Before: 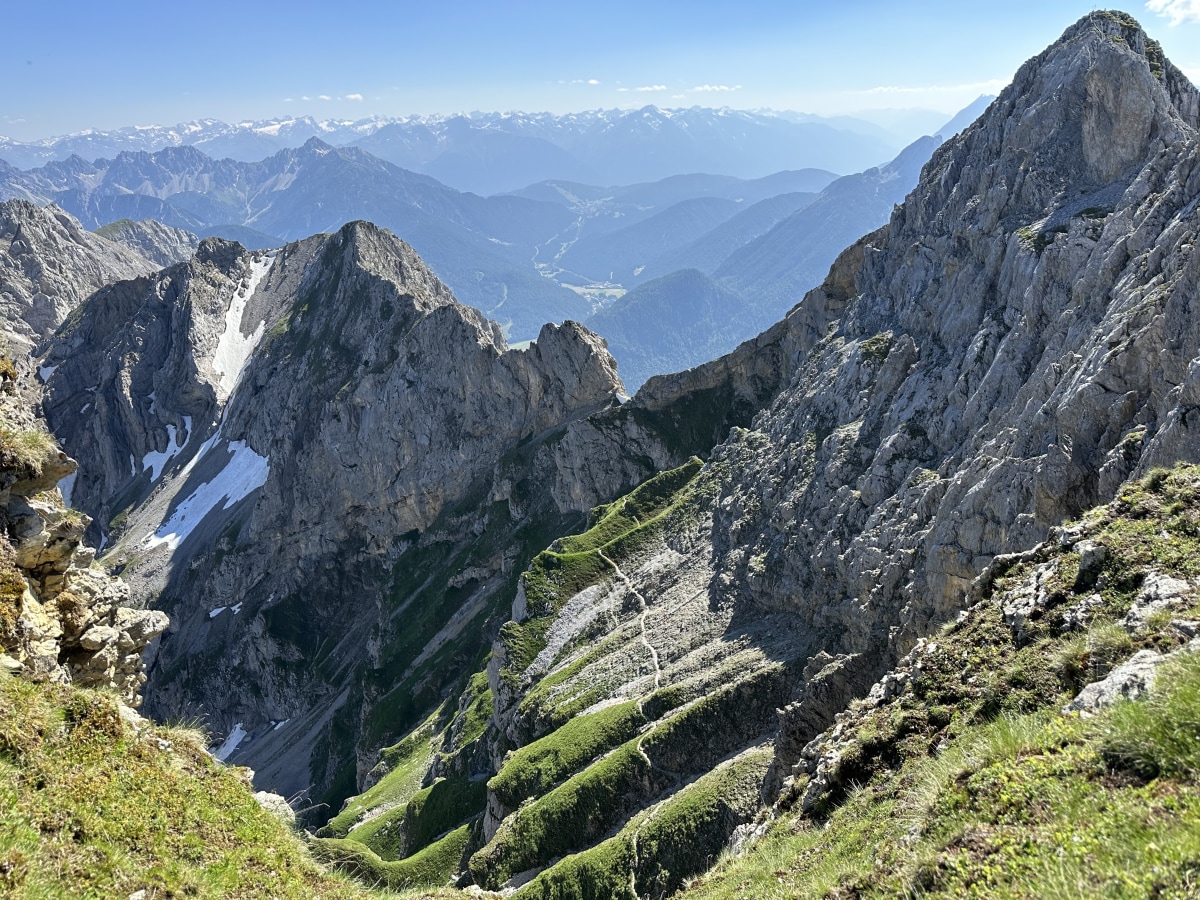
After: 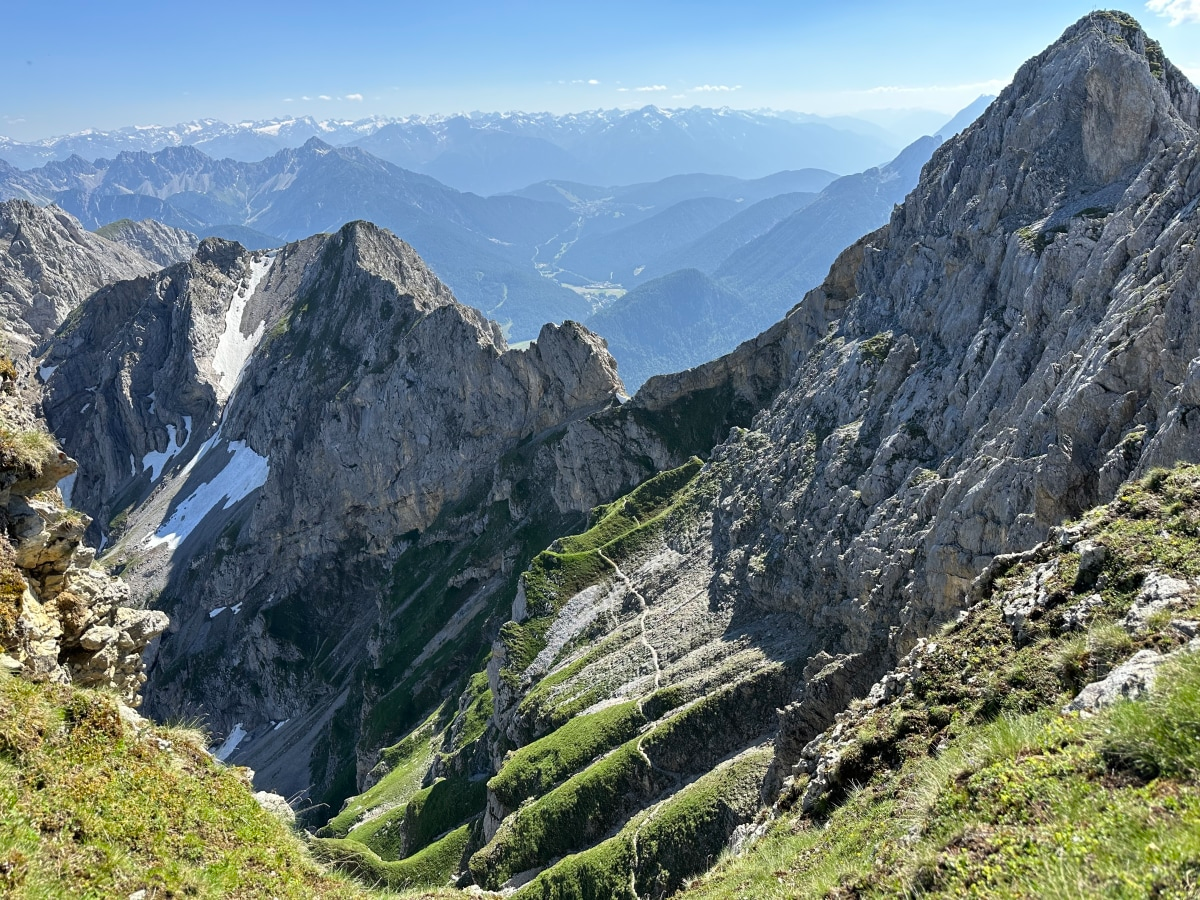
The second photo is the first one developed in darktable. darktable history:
contrast brightness saturation: contrast 0.01, saturation -0.046
